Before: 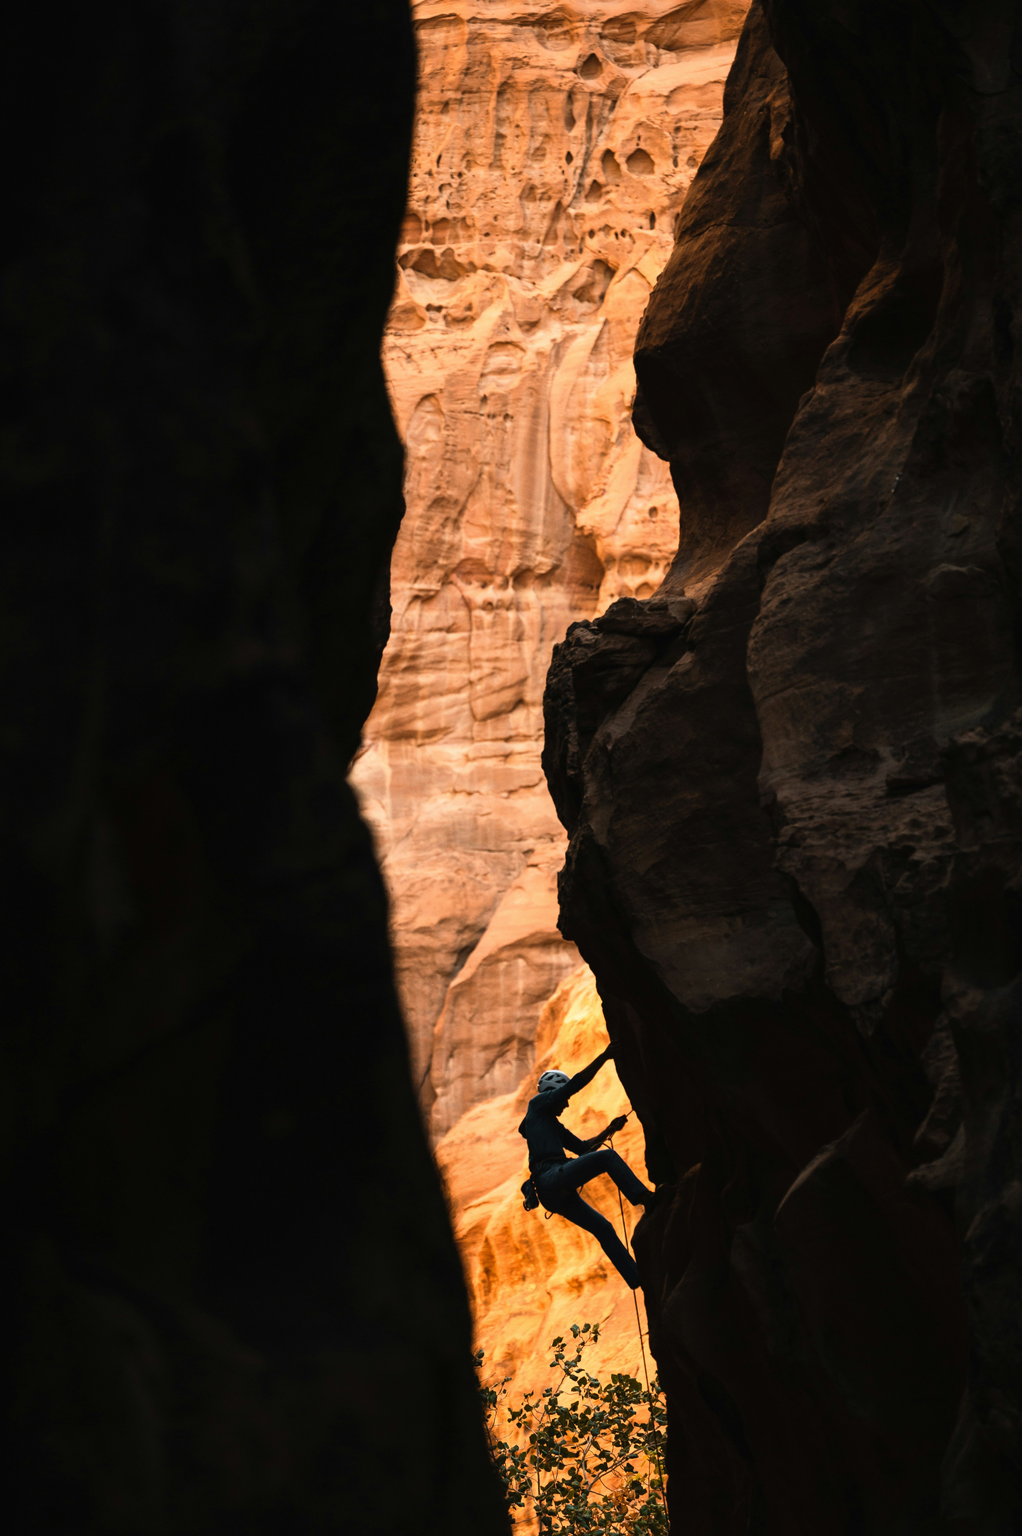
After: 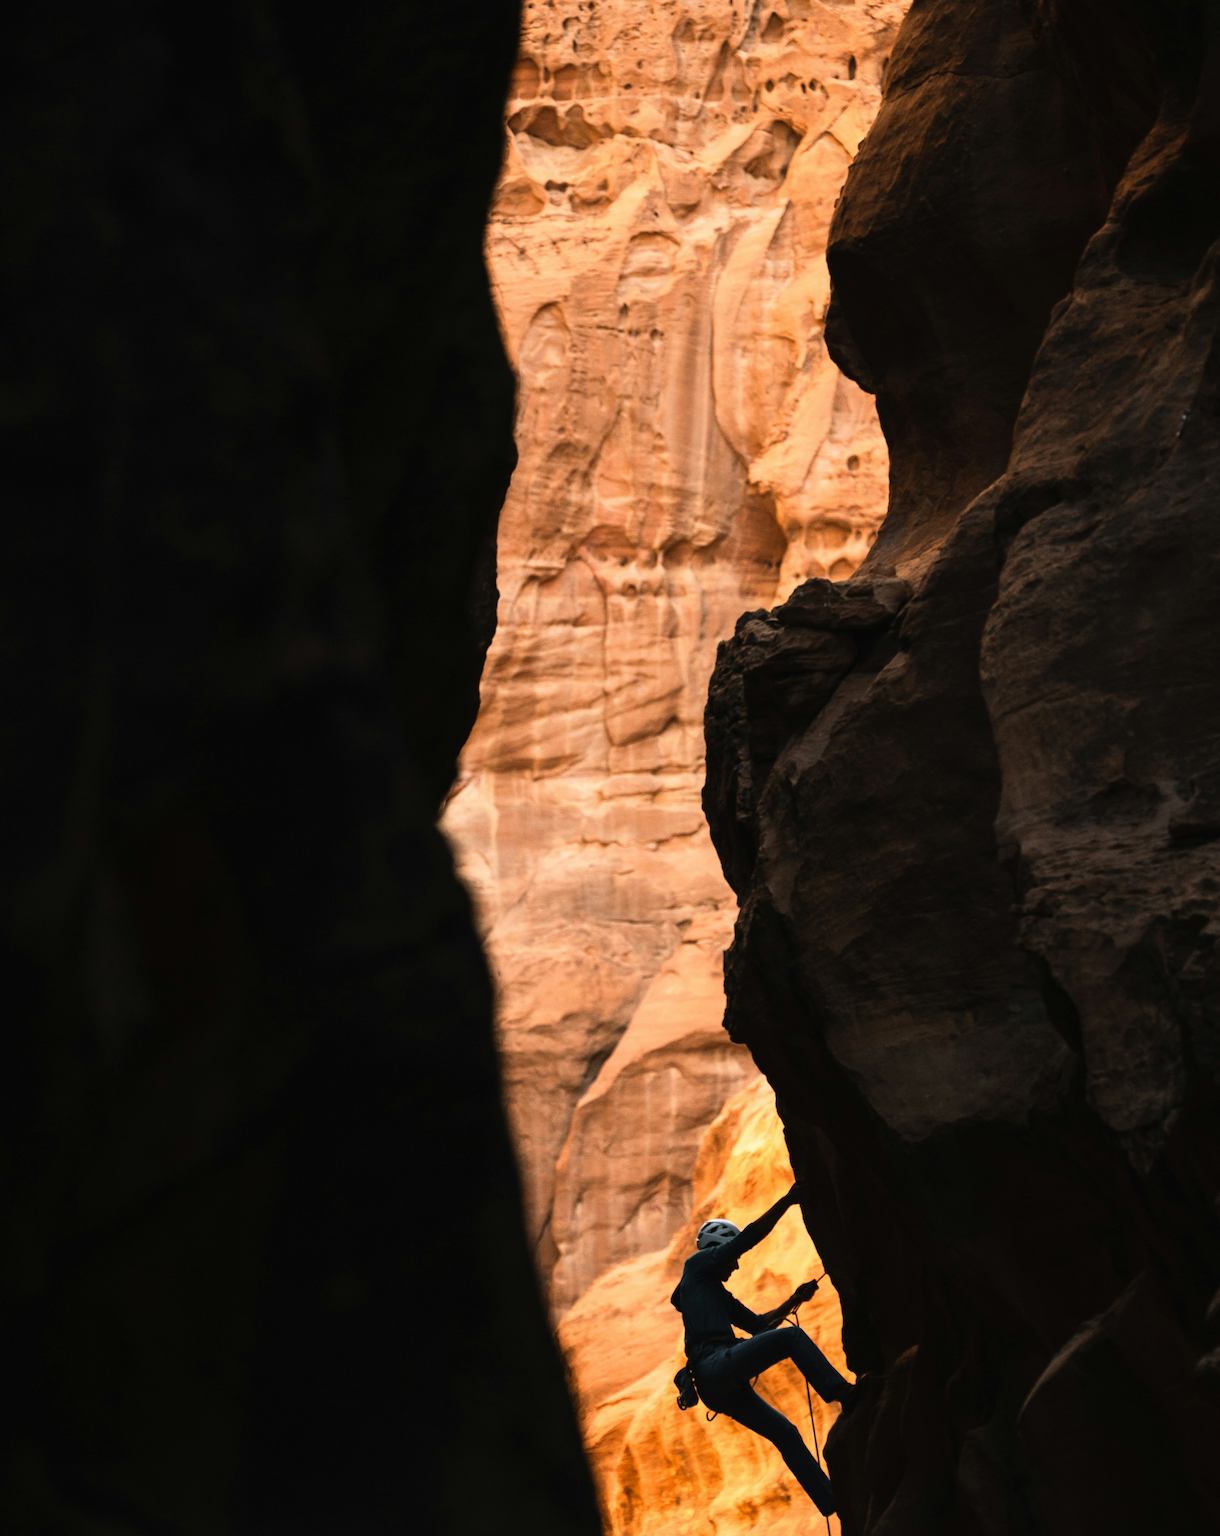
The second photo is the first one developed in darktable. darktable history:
crop and rotate: left 2.35%, top 11.142%, right 9.562%, bottom 15.082%
